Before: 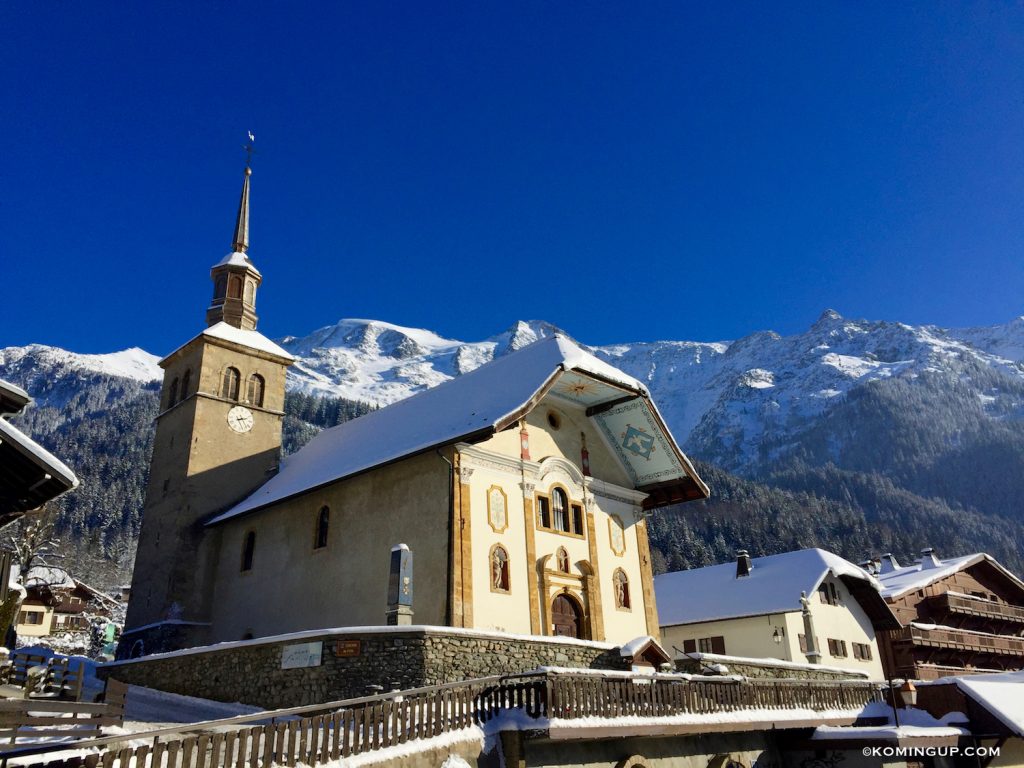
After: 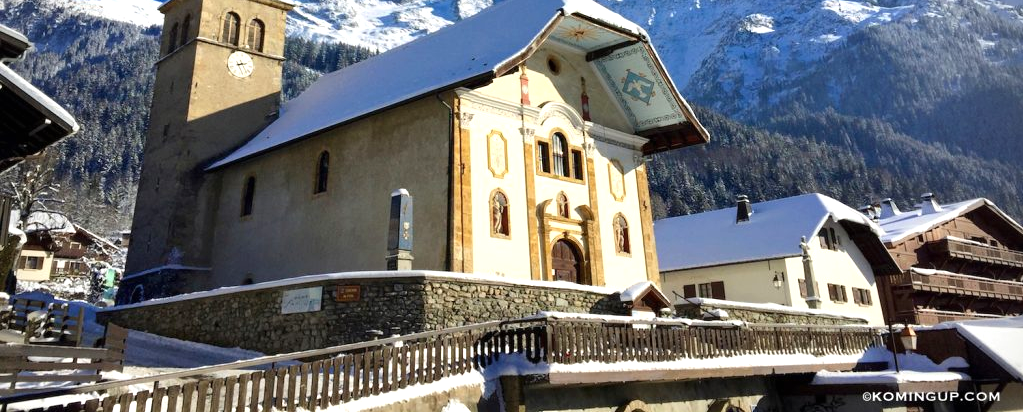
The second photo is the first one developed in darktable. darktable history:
exposure: black level correction 0, exposure 0.5 EV, compensate highlight preservation false
vignetting: on, module defaults
crop and rotate: top 46.237%
shadows and highlights: shadows 37.27, highlights -28.18, soften with gaussian
